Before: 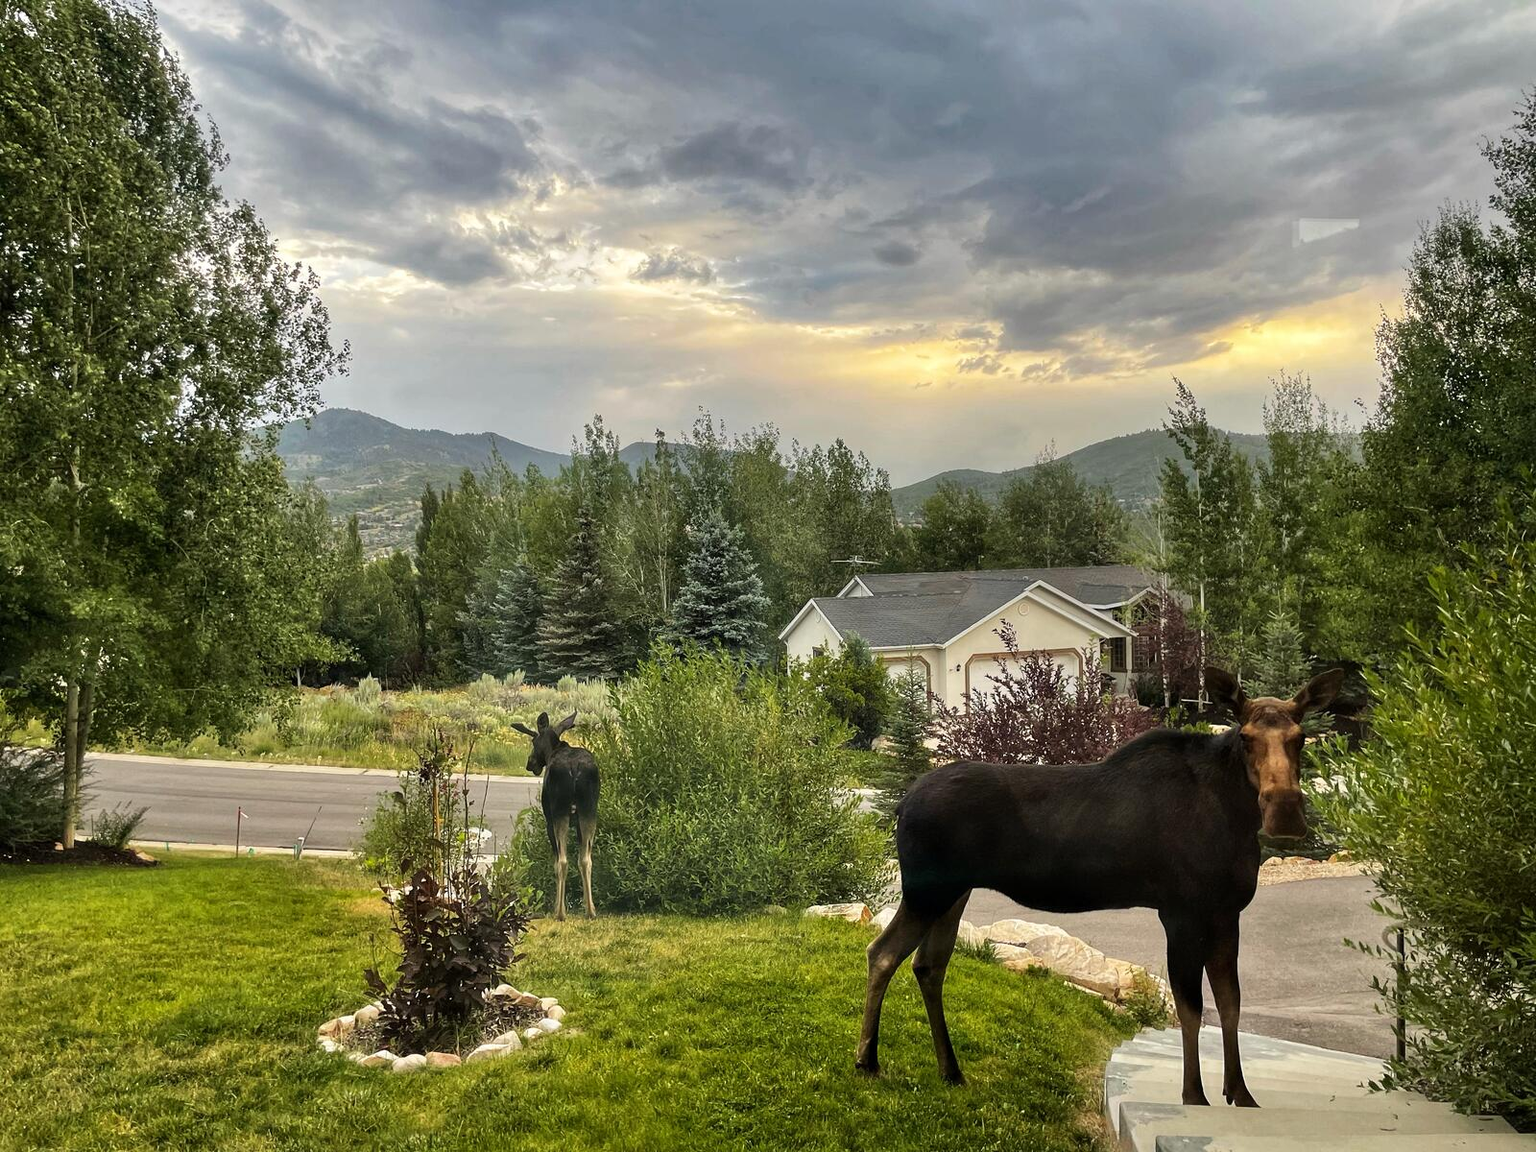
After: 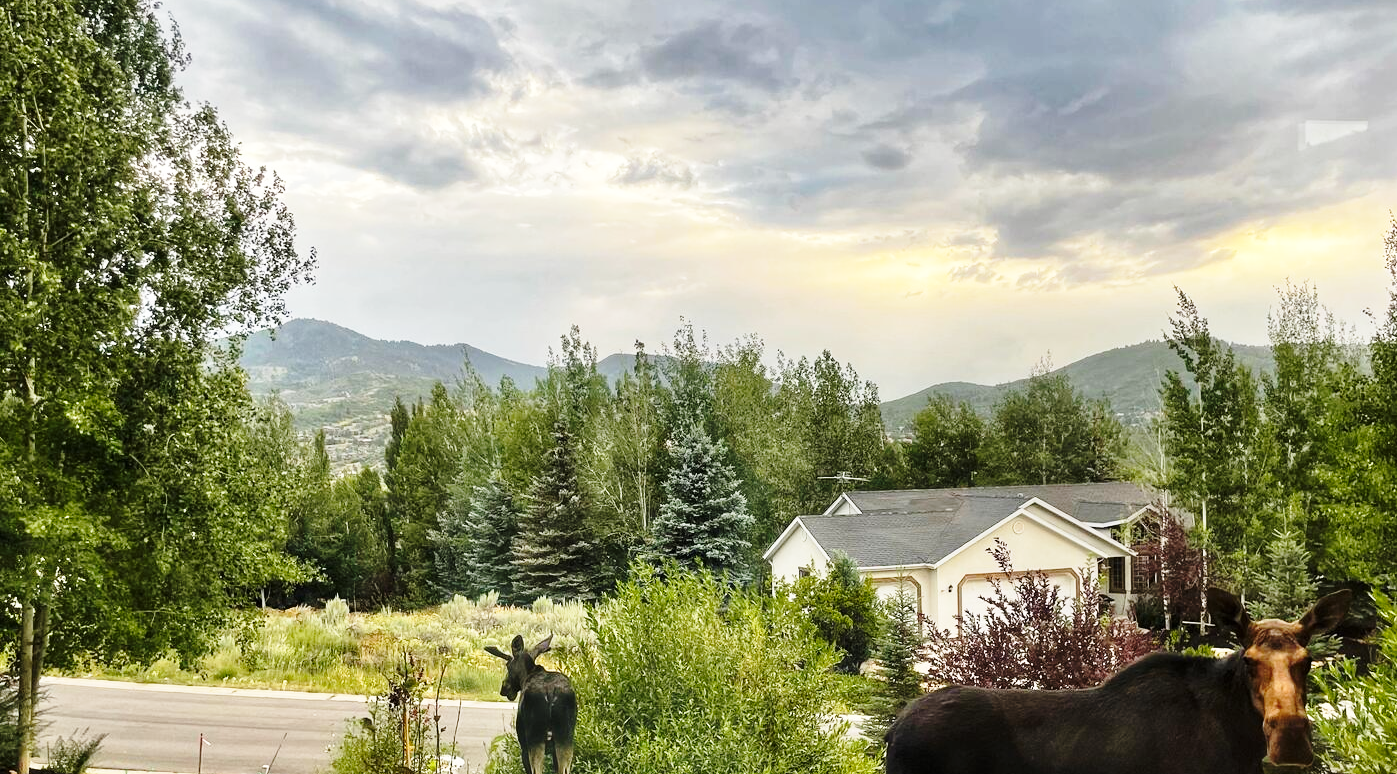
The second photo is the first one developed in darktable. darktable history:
base curve: curves: ch0 [(0, 0) (0.028, 0.03) (0.121, 0.232) (0.46, 0.748) (0.859, 0.968) (1, 1)], preserve colors none
crop: left 3.015%, top 8.969%, right 9.647%, bottom 26.457%
